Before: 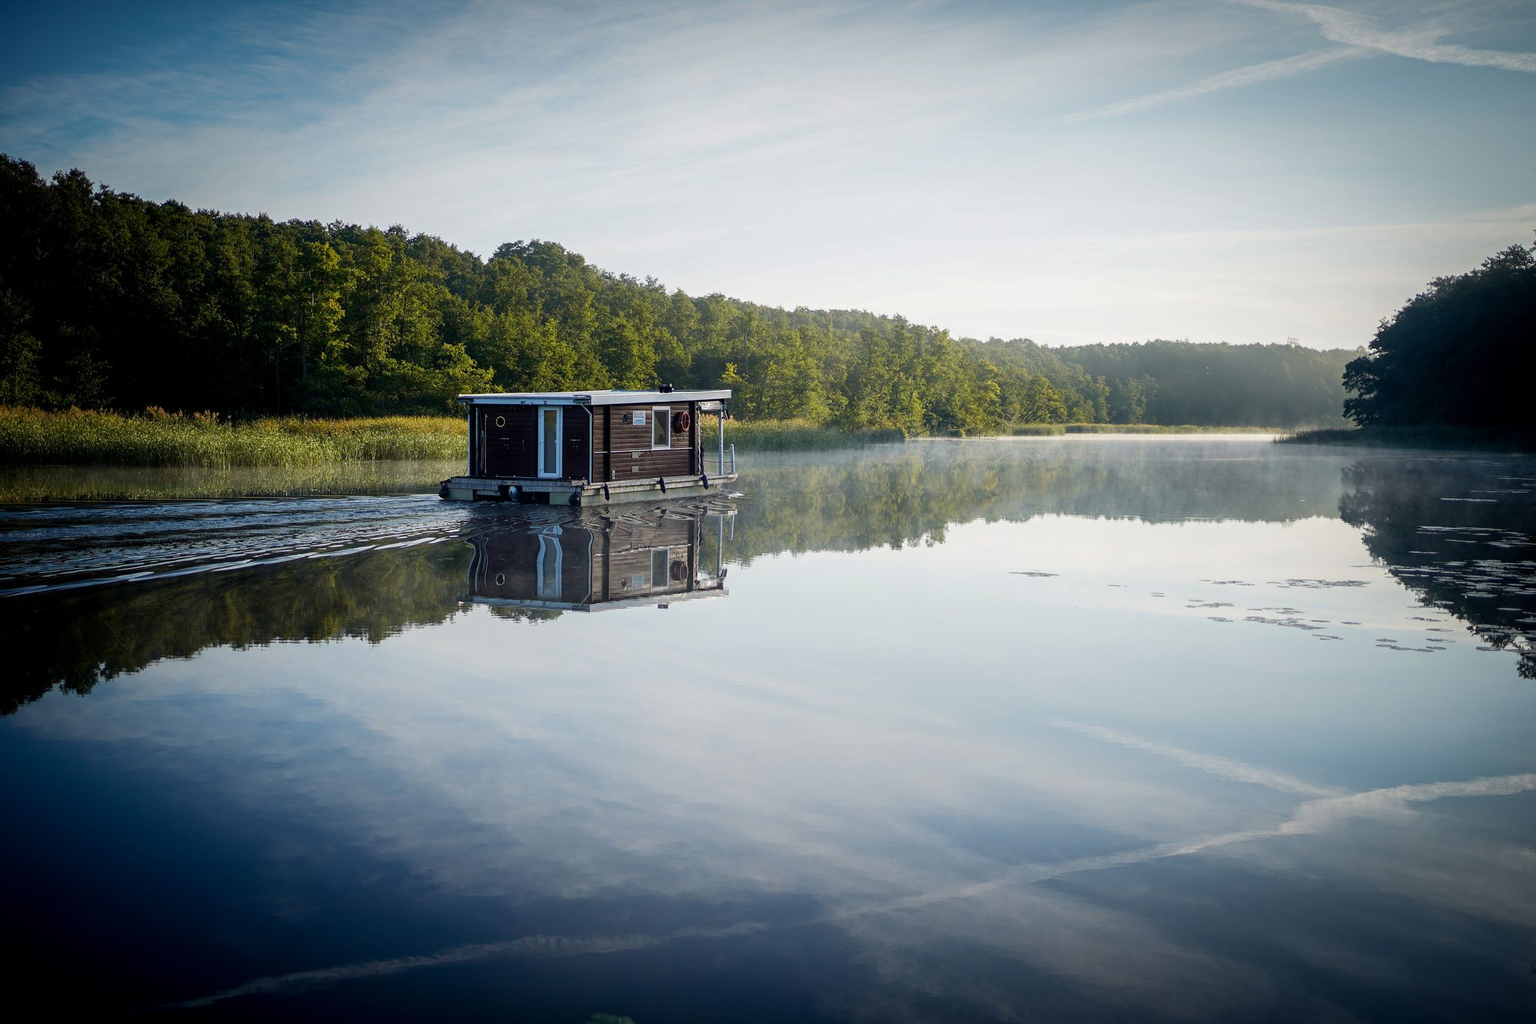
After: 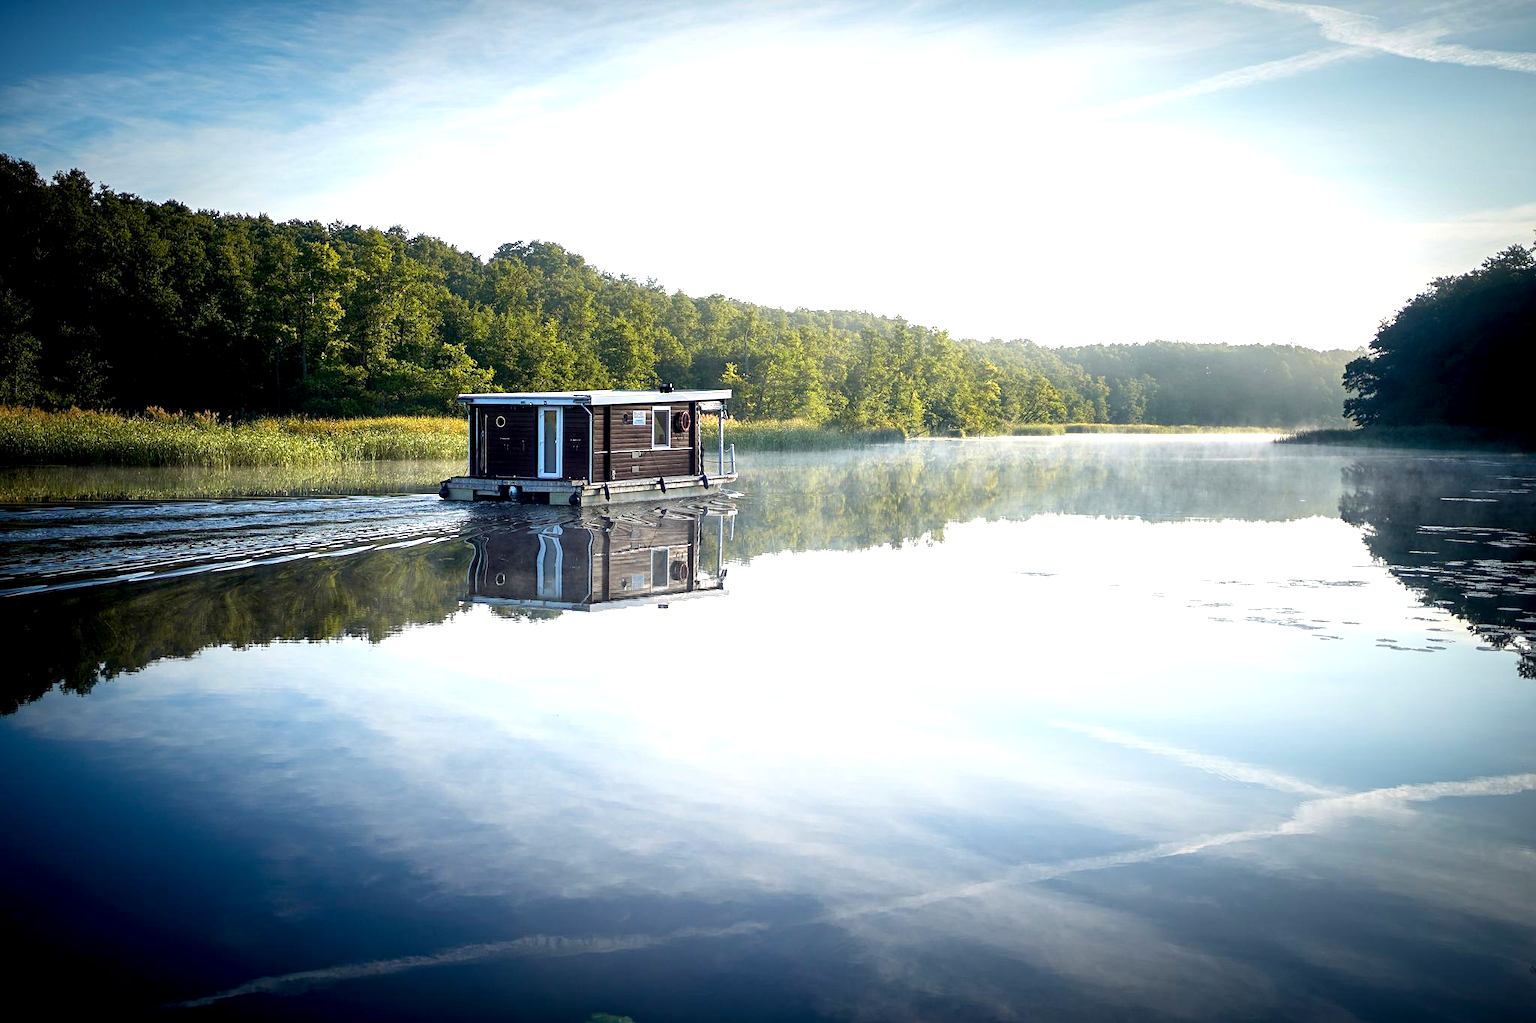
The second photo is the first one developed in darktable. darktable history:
exposure: black level correction 0.001, exposure 1 EV, compensate highlight preservation false
sharpen: amount 0.201
